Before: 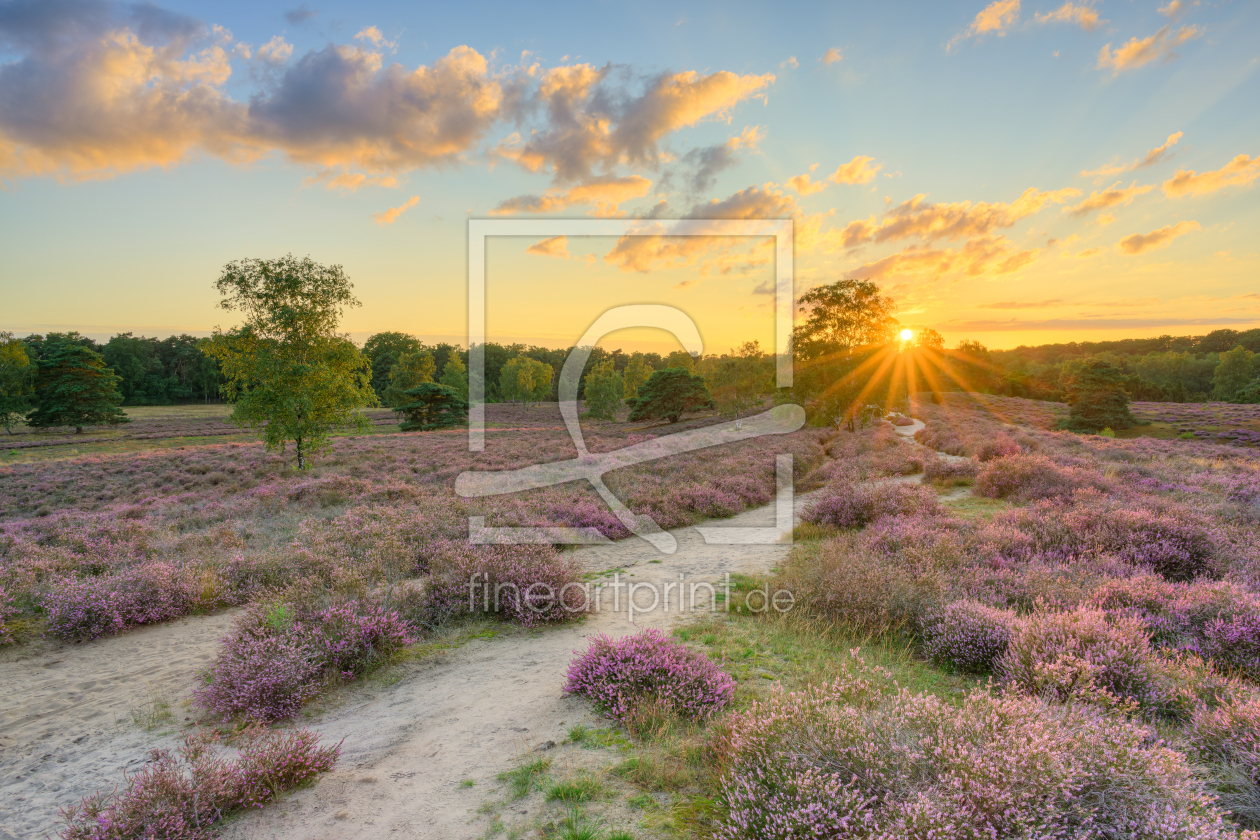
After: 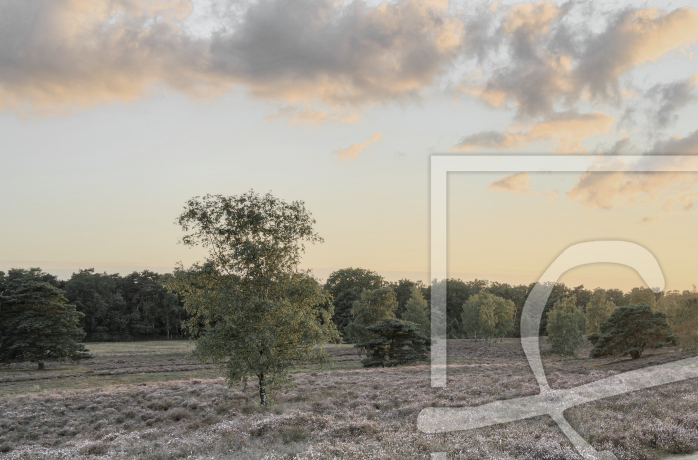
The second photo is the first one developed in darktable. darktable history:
color zones: curves: ch0 [(0, 0.613) (0.01, 0.613) (0.245, 0.448) (0.498, 0.529) (0.642, 0.665) (0.879, 0.777) (0.99, 0.613)]; ch1 [(0, 0.035) (0.121, 0.189) (0.259, 0.197) (0.415, 0.061) (0.589, 0.022) (0.732, 0.022) (0.857, 0.026) (0.991, 0.053)]
crop and rotate: left 3.031%, top 7.688%, right 41.556%, bottom 37.544%
contrast brightness saturation: contrast 0.149, brightness 0.048
